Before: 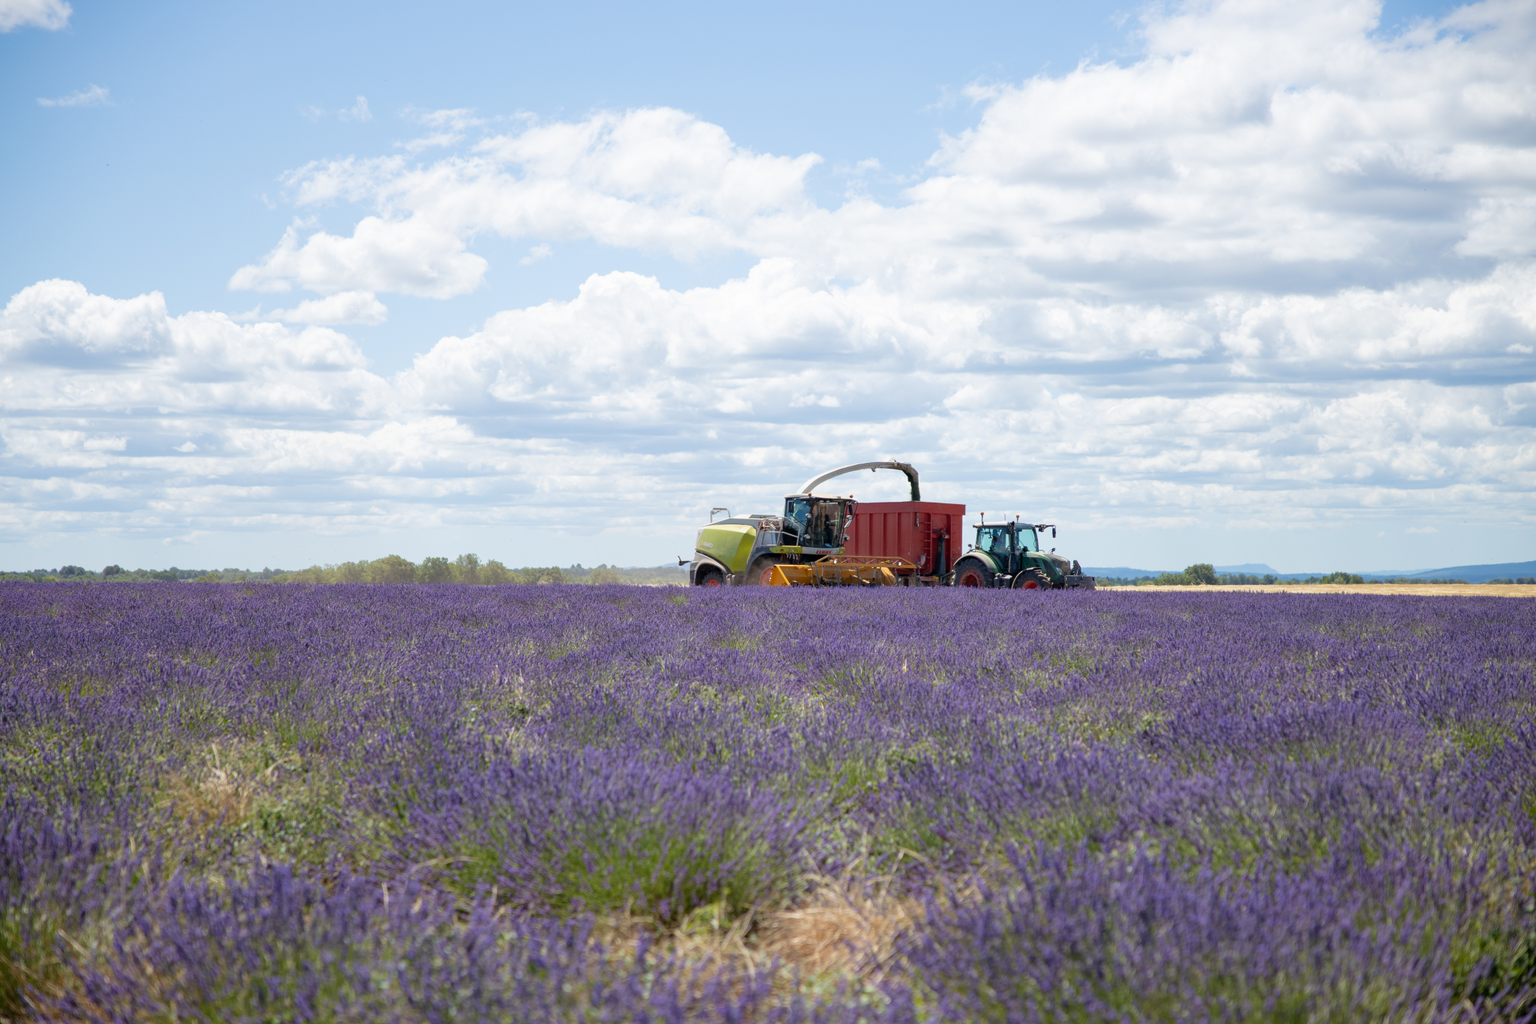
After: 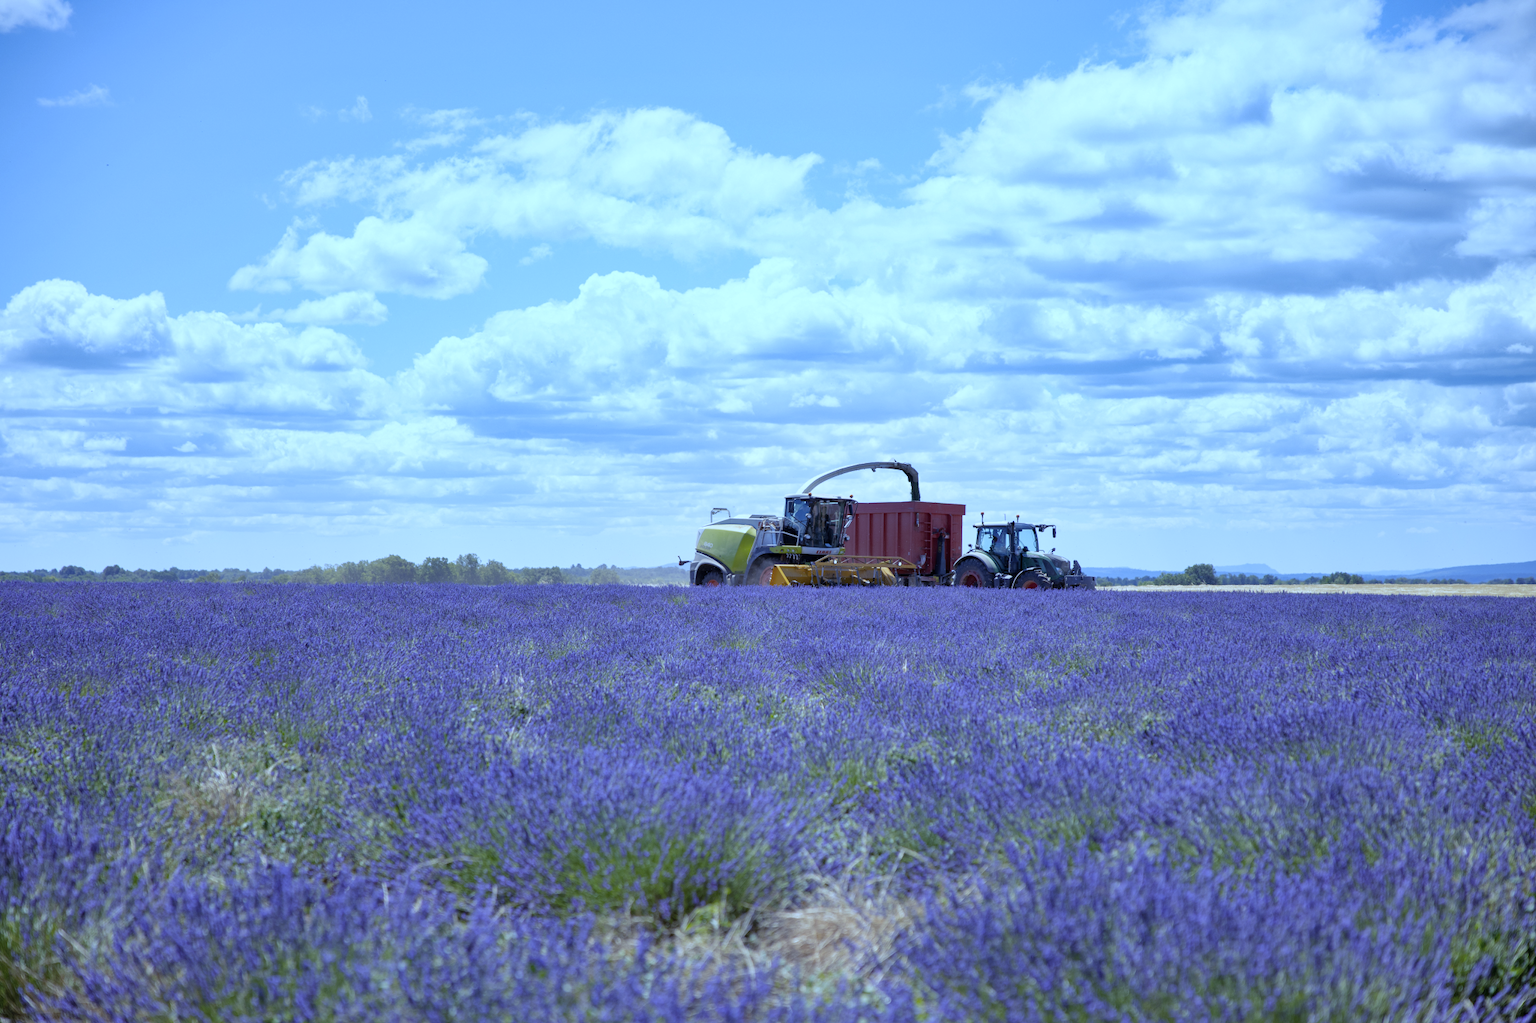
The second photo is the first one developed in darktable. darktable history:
color balance rgb: shadows lift › chroma 2%, shadows lift › hue 263°, highlights gain › chroma 8%, highlights gain › hue 84°, linear chroma grading › global chroma -15%, saturation formula JzAzBz (2021)
shadows and highlights: shadows 52.42, soften with gaussian
white balance: red 0.766, blue 1.537
